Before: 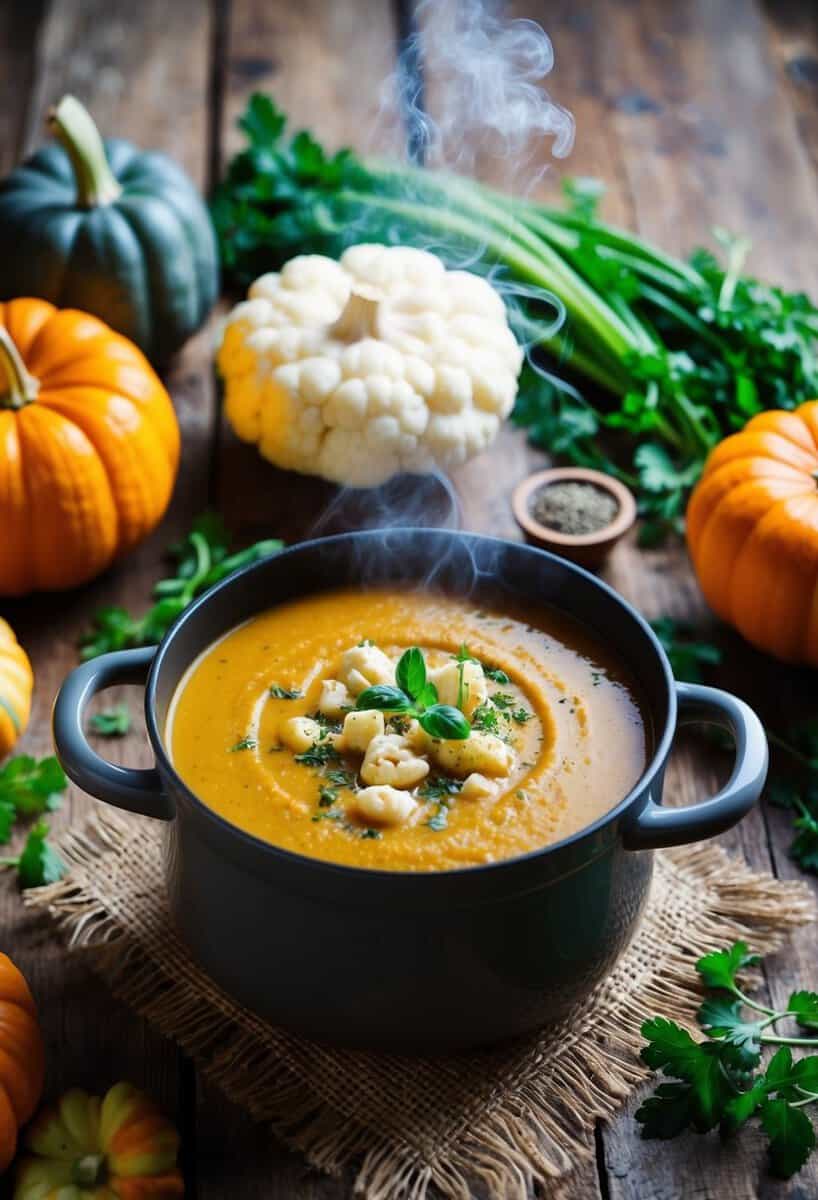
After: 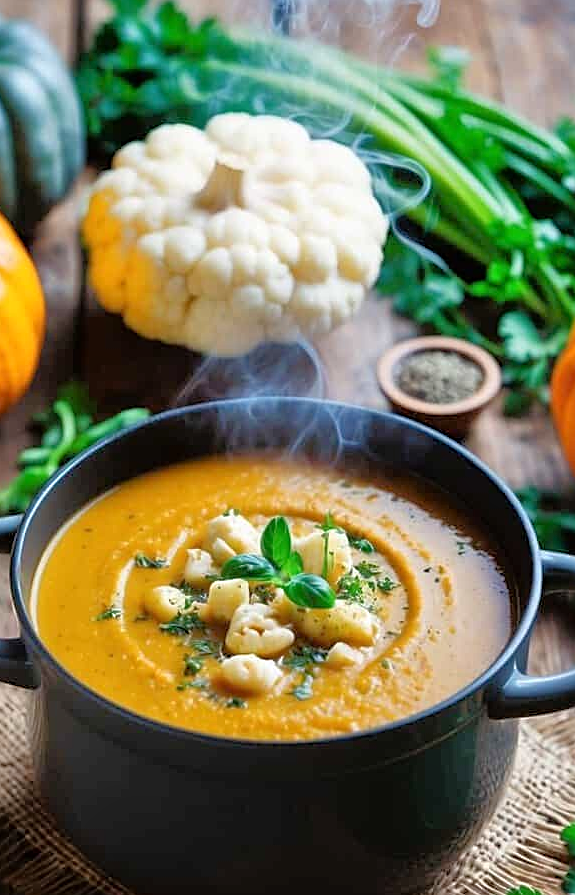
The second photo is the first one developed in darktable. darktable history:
sharpen: on, module defaults
crop and rotate: left 16.601%, top 10.948%, right 13.032%, bottom 14.438%
tone equalizer: -7 EV 0.148 EV, -6 EV 0.582 EV, -5 EV 1.13 EV, -4 EV 1.35 EV, -3 EV 1.12 EV, -2 EV 0.6 EV, -1 EV 0.162 EV
